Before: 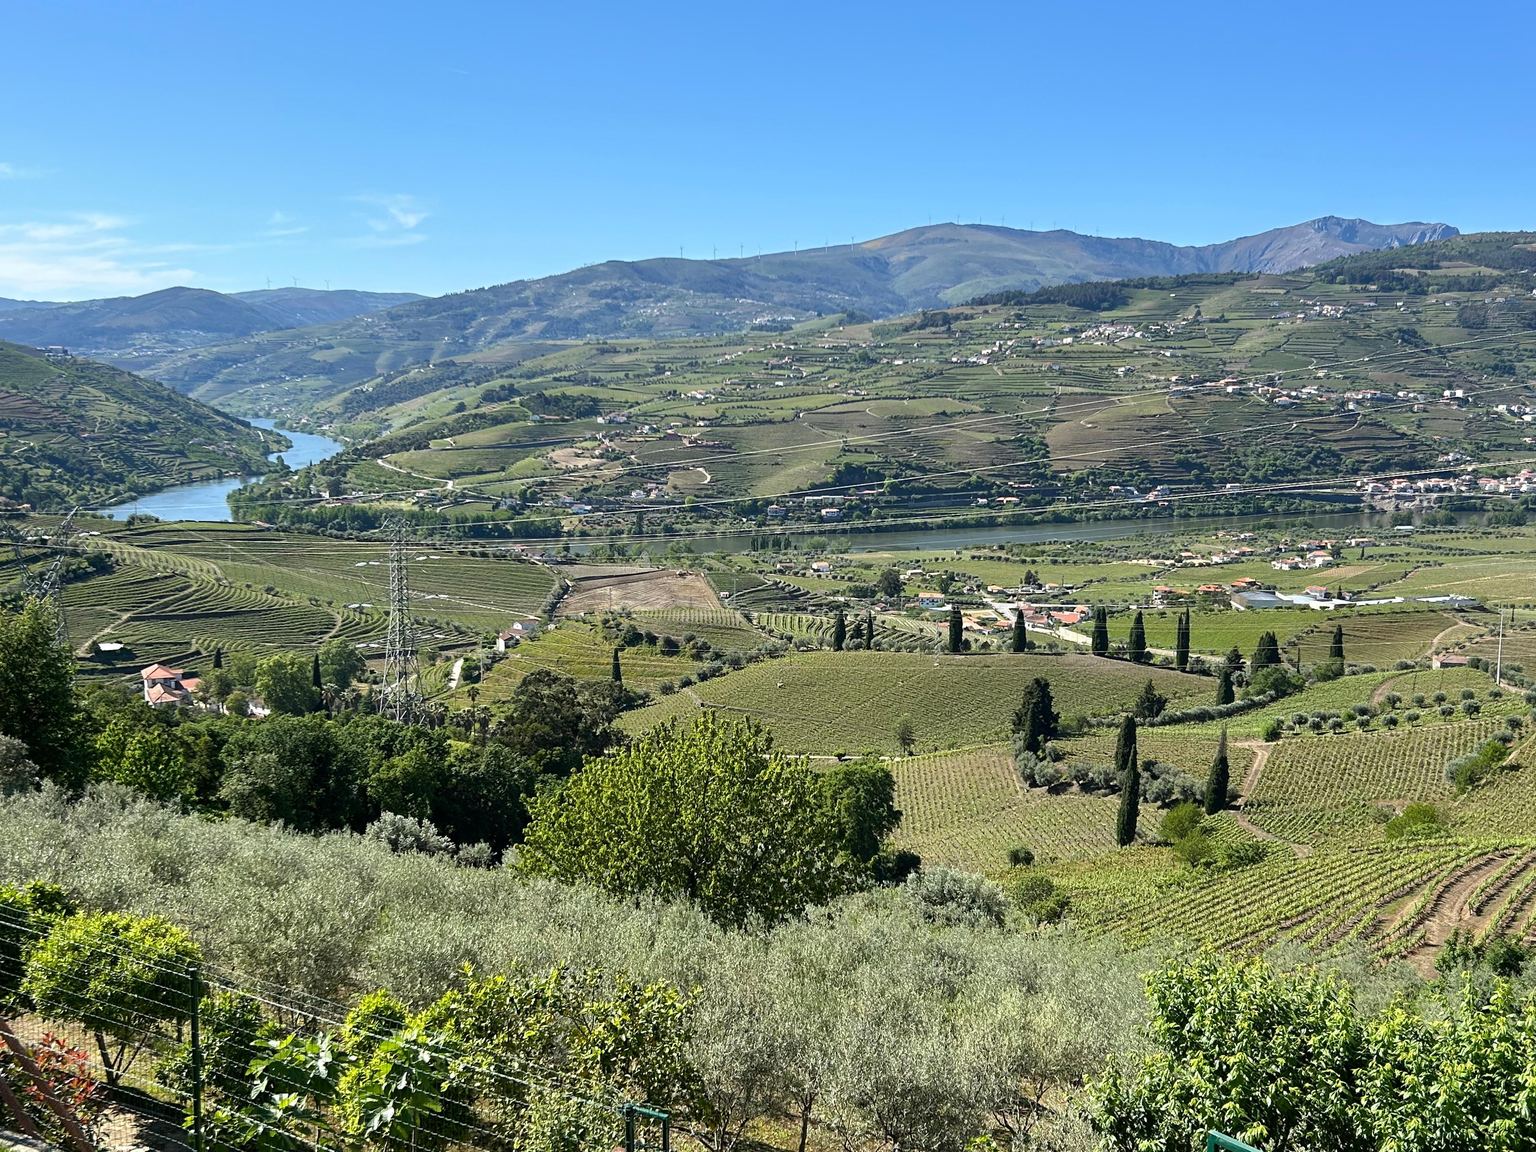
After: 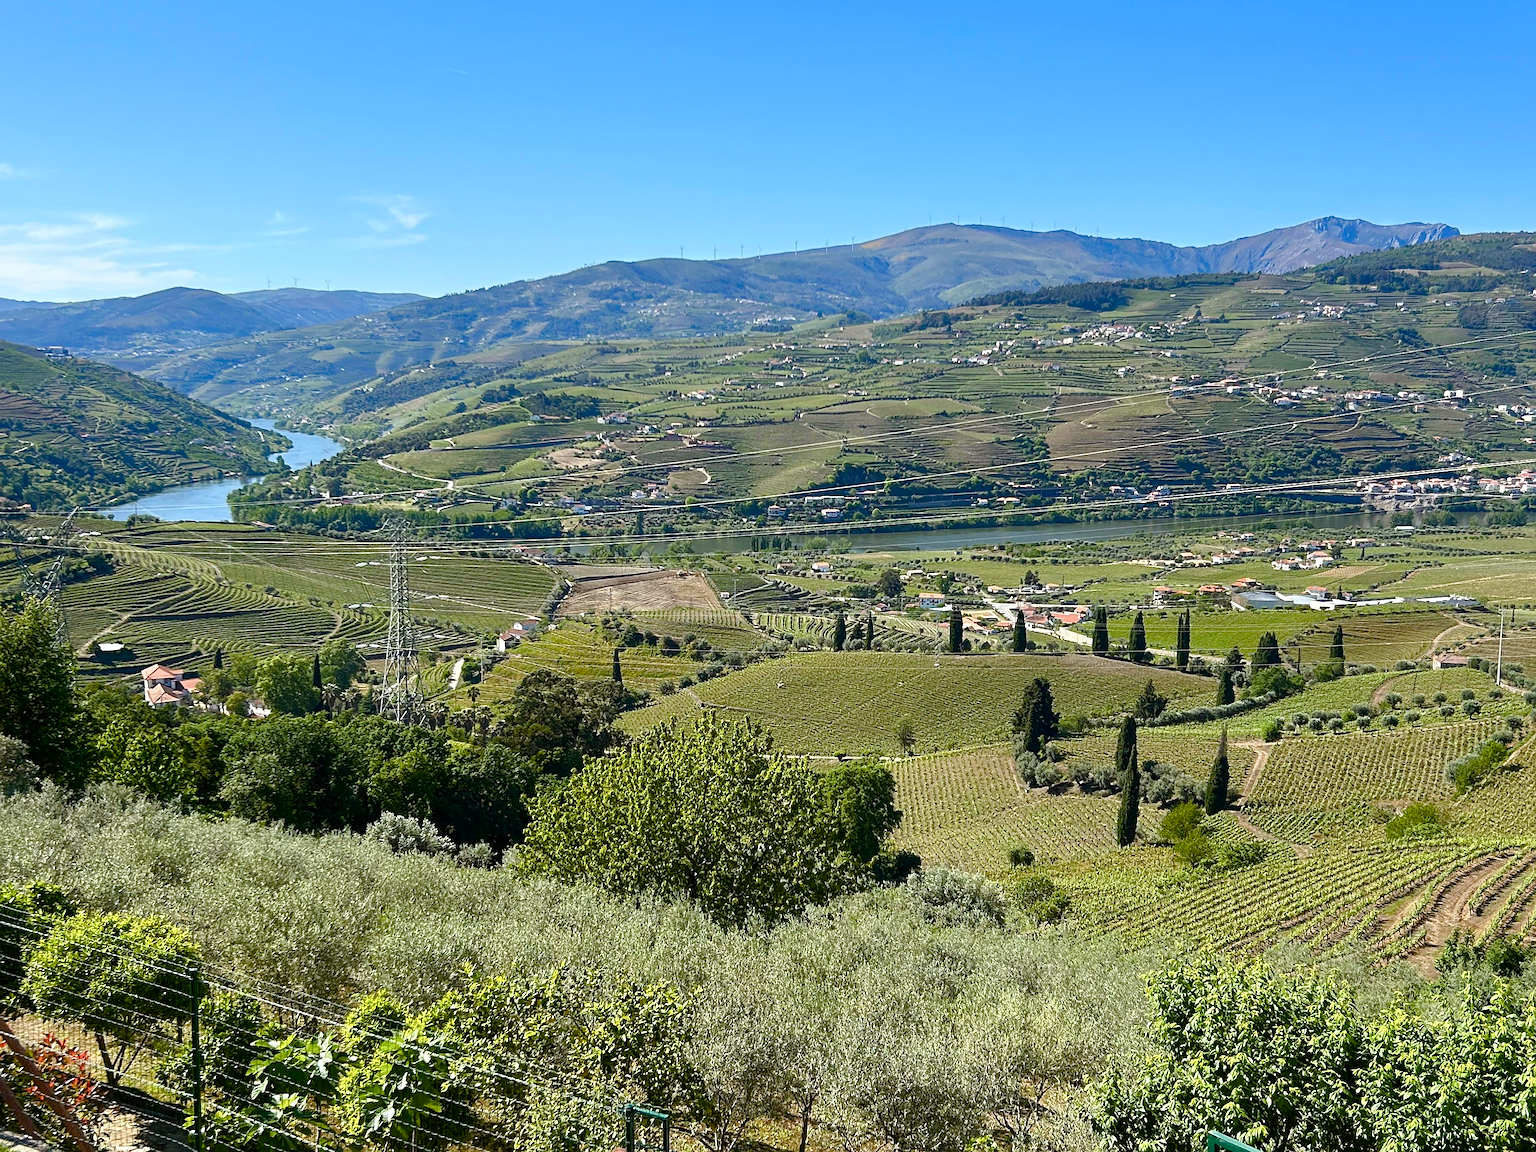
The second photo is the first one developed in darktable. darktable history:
sharpen: radius 1.913, amount 0.408, threshold 1.296
color balance rgb: power › chroma 0.317%, power › hue 25.09°, linear chroma grading › global chroma 25.42%, perceptual saturation grading › global saturation 20%, perceptual saturation grading › highlights -49.298%, perceptual saturation grading › shadows 25.988%, global vibrance 14.611%
